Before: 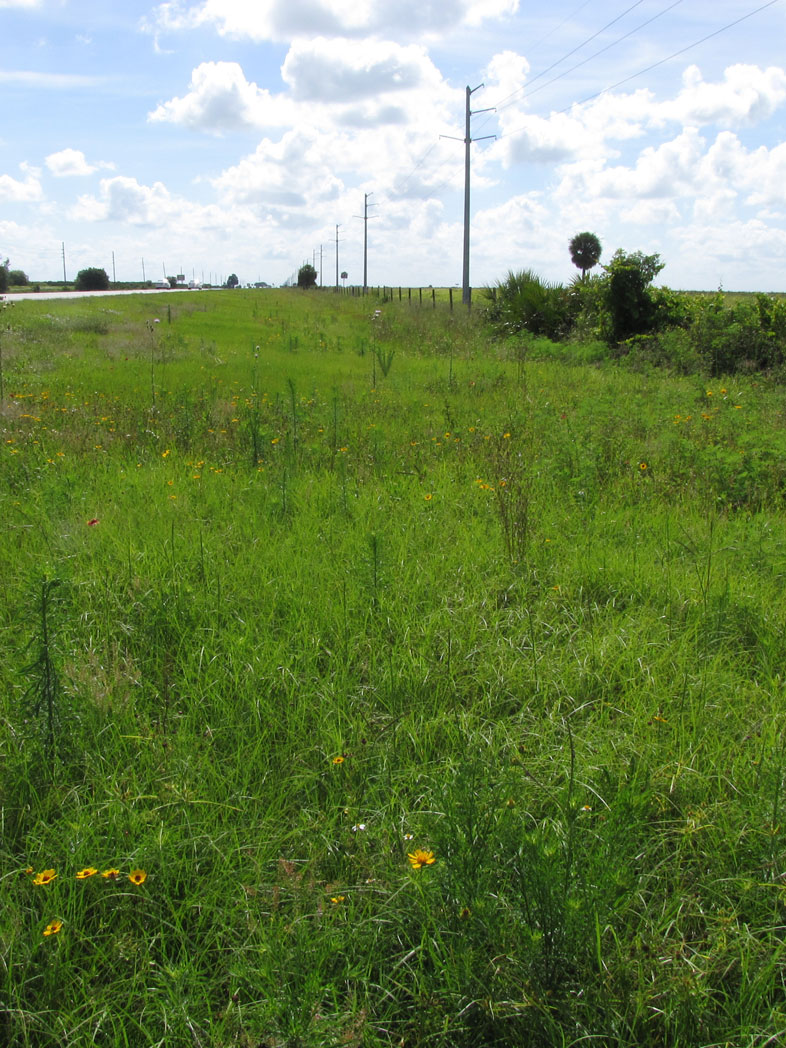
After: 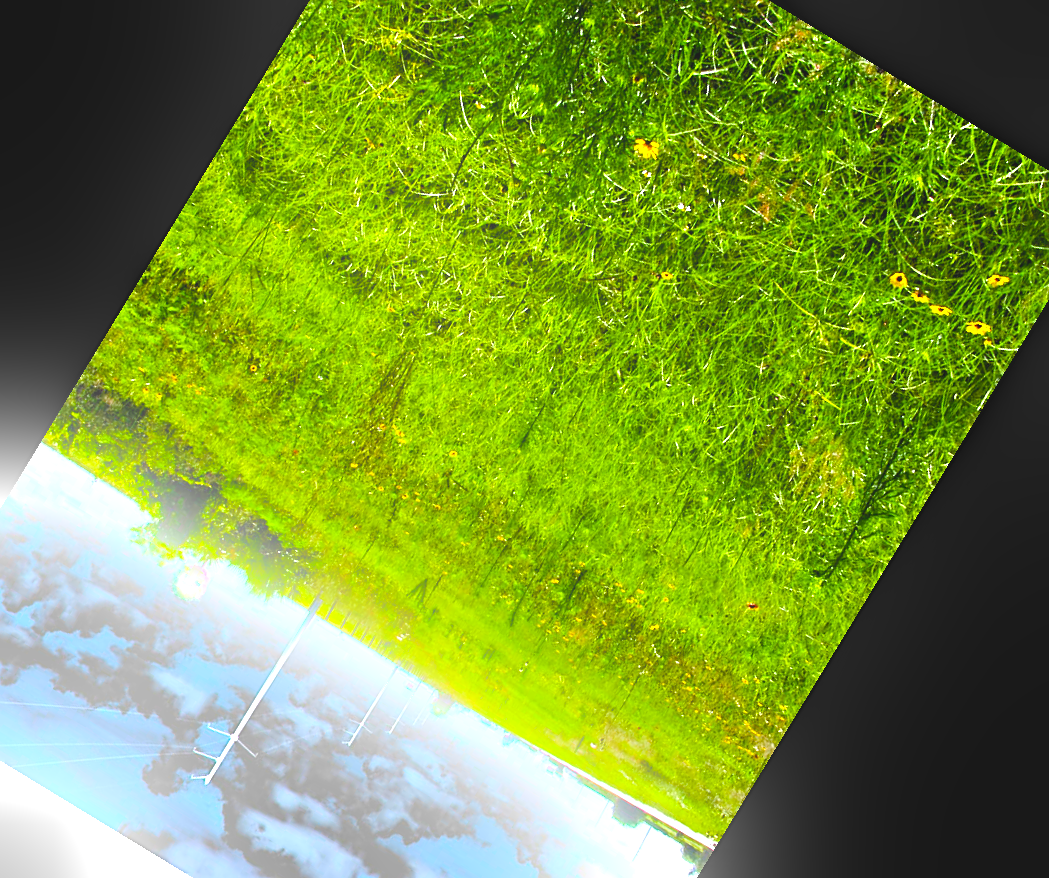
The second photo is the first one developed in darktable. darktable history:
bloom: on, module defaults
contrast equalizer: y [[0.511, 0.558, 0.631, 0.632, 0.559, 0.512], [0.5 ×6], [0.507, 0.559, 0.627, 0.644, 0.647, 0.647], [0 ×6], [0 ×6]]
crop and rotate: angle 148.68°, left 9.111%, top 15.603%, right 4.588%, bottom 17.041%
sharpen: on, module defaults
exposure: black level correction -0.005, exposure 0.622 EV, compensate highlight preservation false
color balance rgb: linear chroma grading › global chroma 25%, perceptual saturation grading › global saturation 45%, perceptual saturation grading › highlights -50%, perceptual saturation grading › shadows 30%, perceptual brilliance grading › global brilliance 18%, global vibrance 40%
